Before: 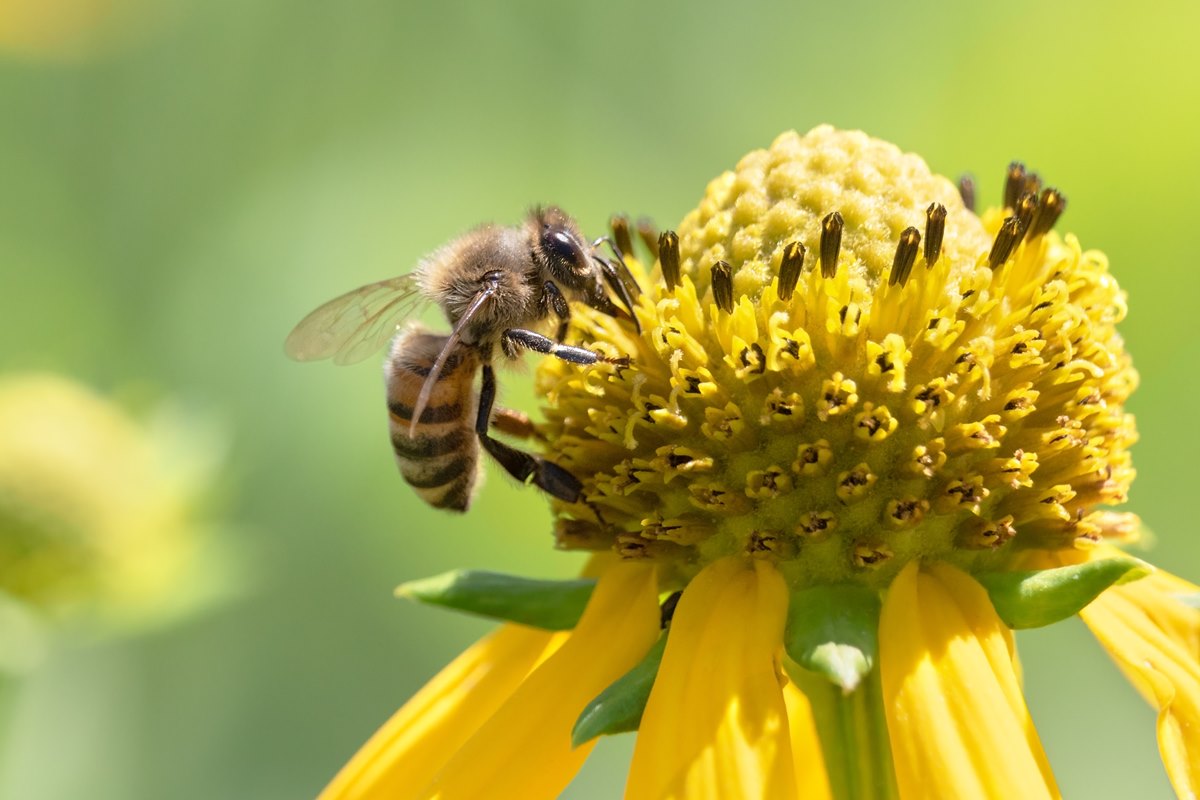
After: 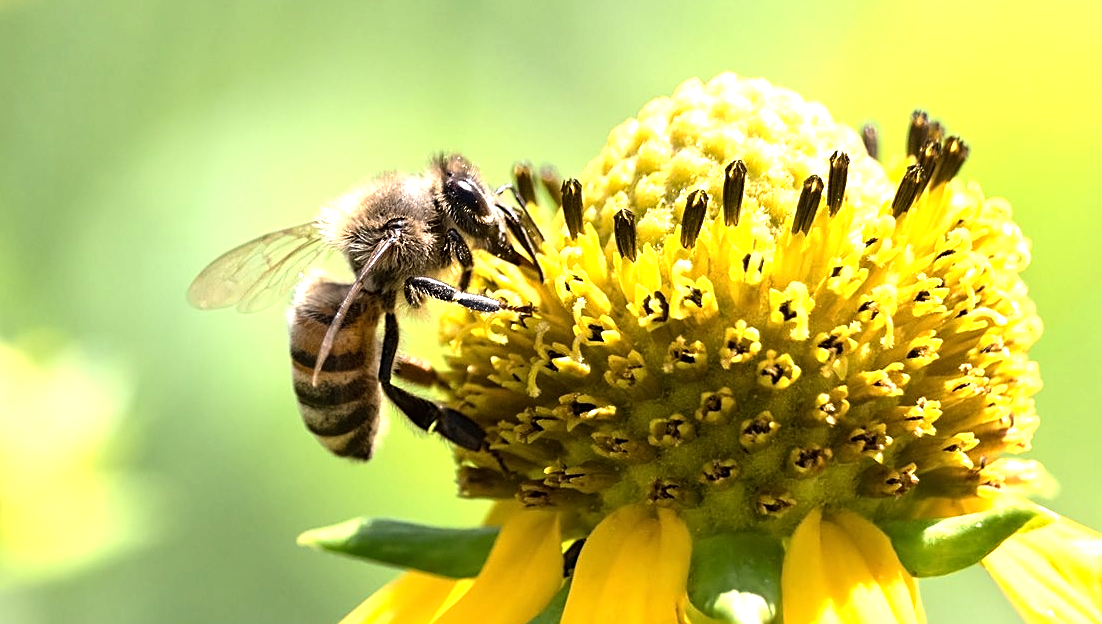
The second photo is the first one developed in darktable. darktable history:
crop: left 8.132%, top 6.604%, bottom 15.348%
sharpen: on, module defaults
tone equalizer: -8 EV -1.06 EV, -7 EV -1 EV, -6 EV -0.887 EV, -5 EV -0.54 EV, -3 EV 0.57 EV, -2 EV 0.868 EV, -1 EV 0.988 EV, +0 EV 1.08 EV, edges refinement/feathering 500, mask exposure compensation -1.57 EV, preserve details no
